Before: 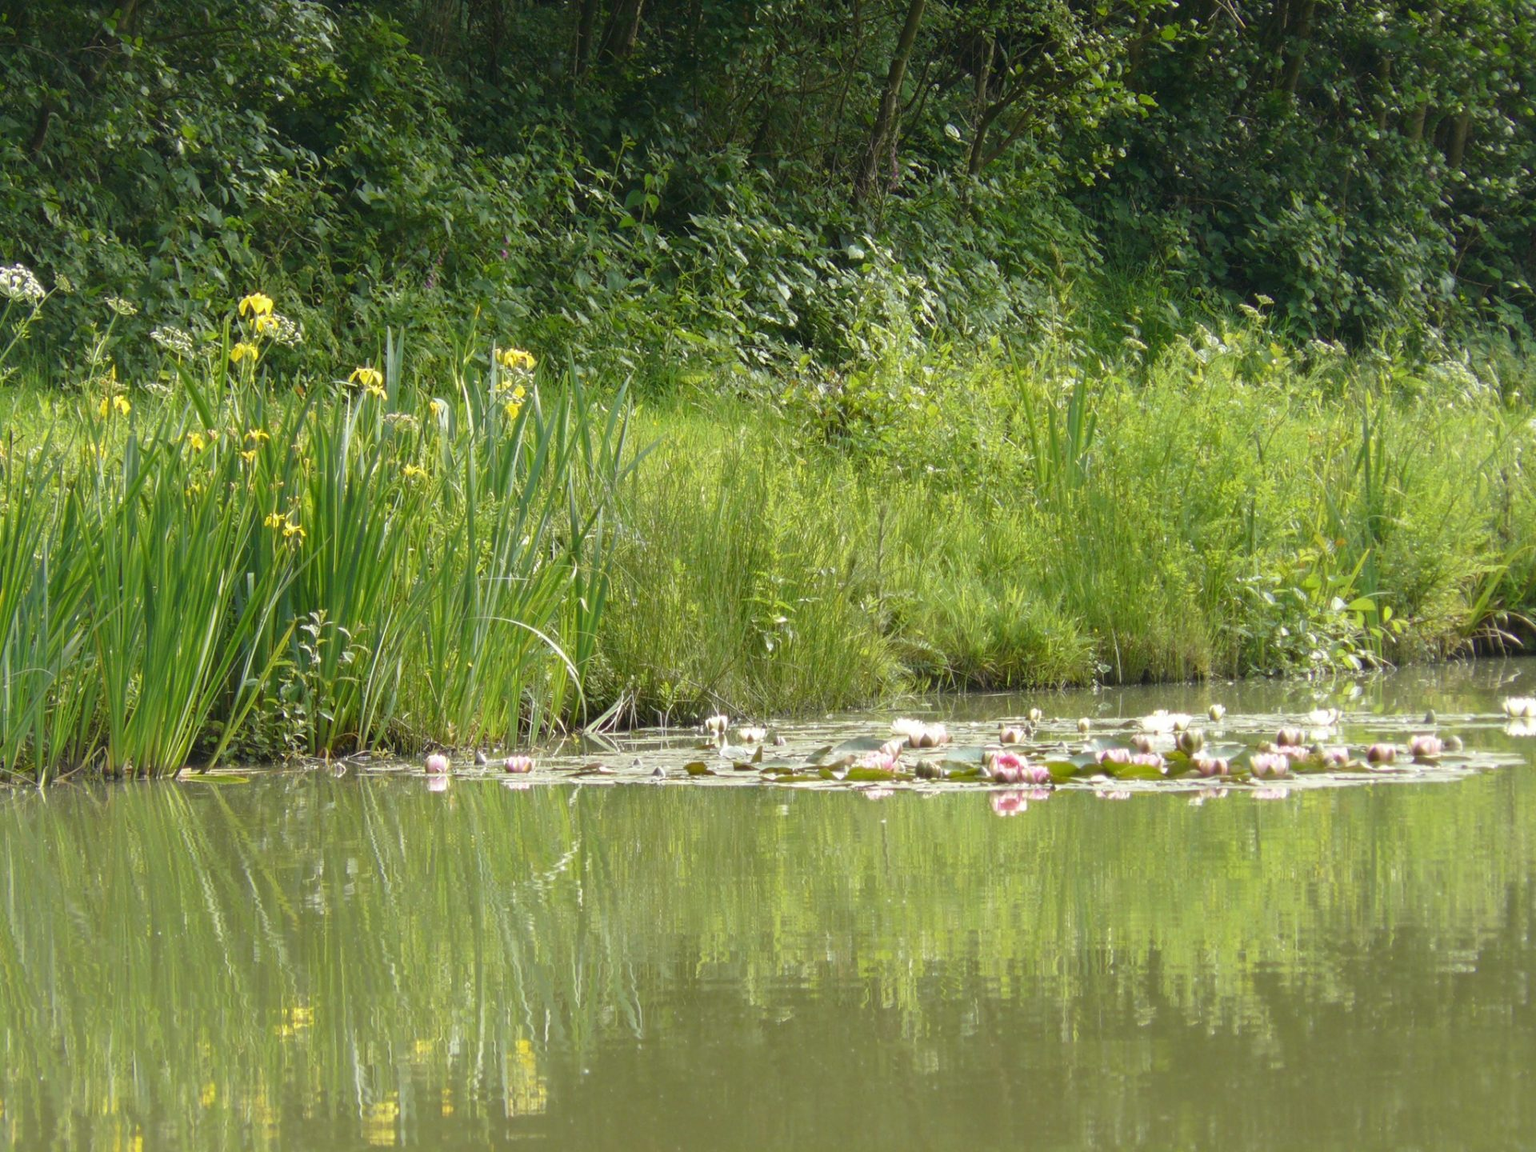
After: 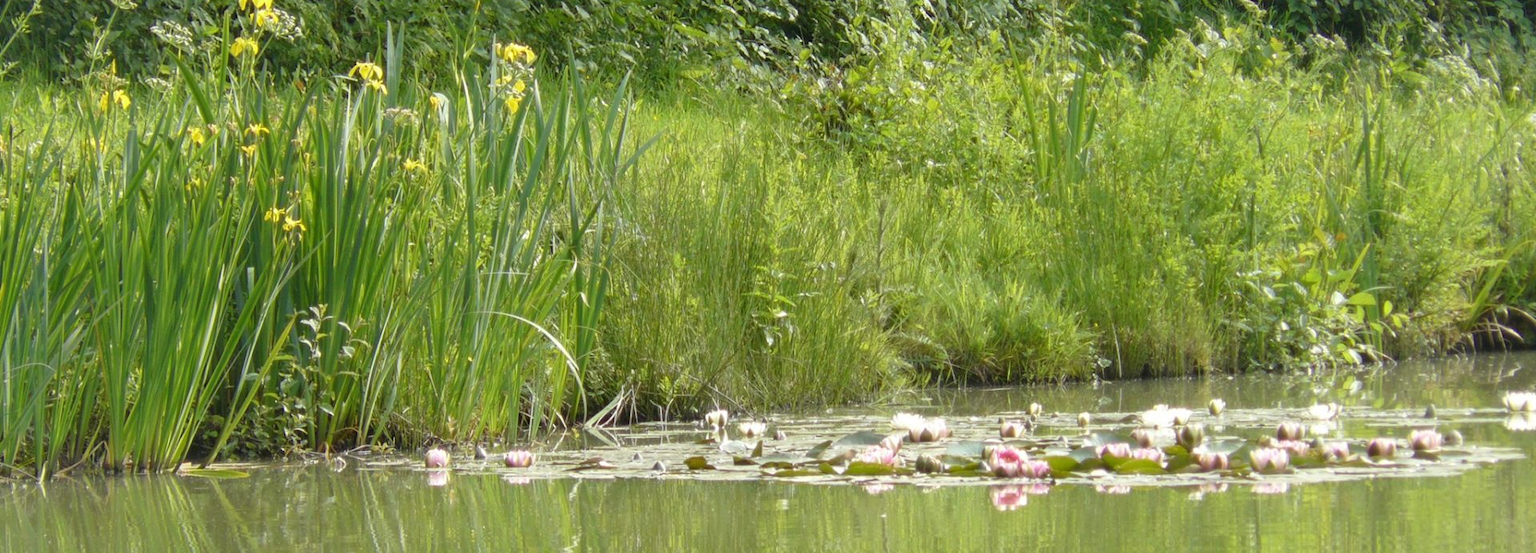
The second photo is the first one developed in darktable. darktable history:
crop and rotate: top 26.531%, bottom 25.367%
